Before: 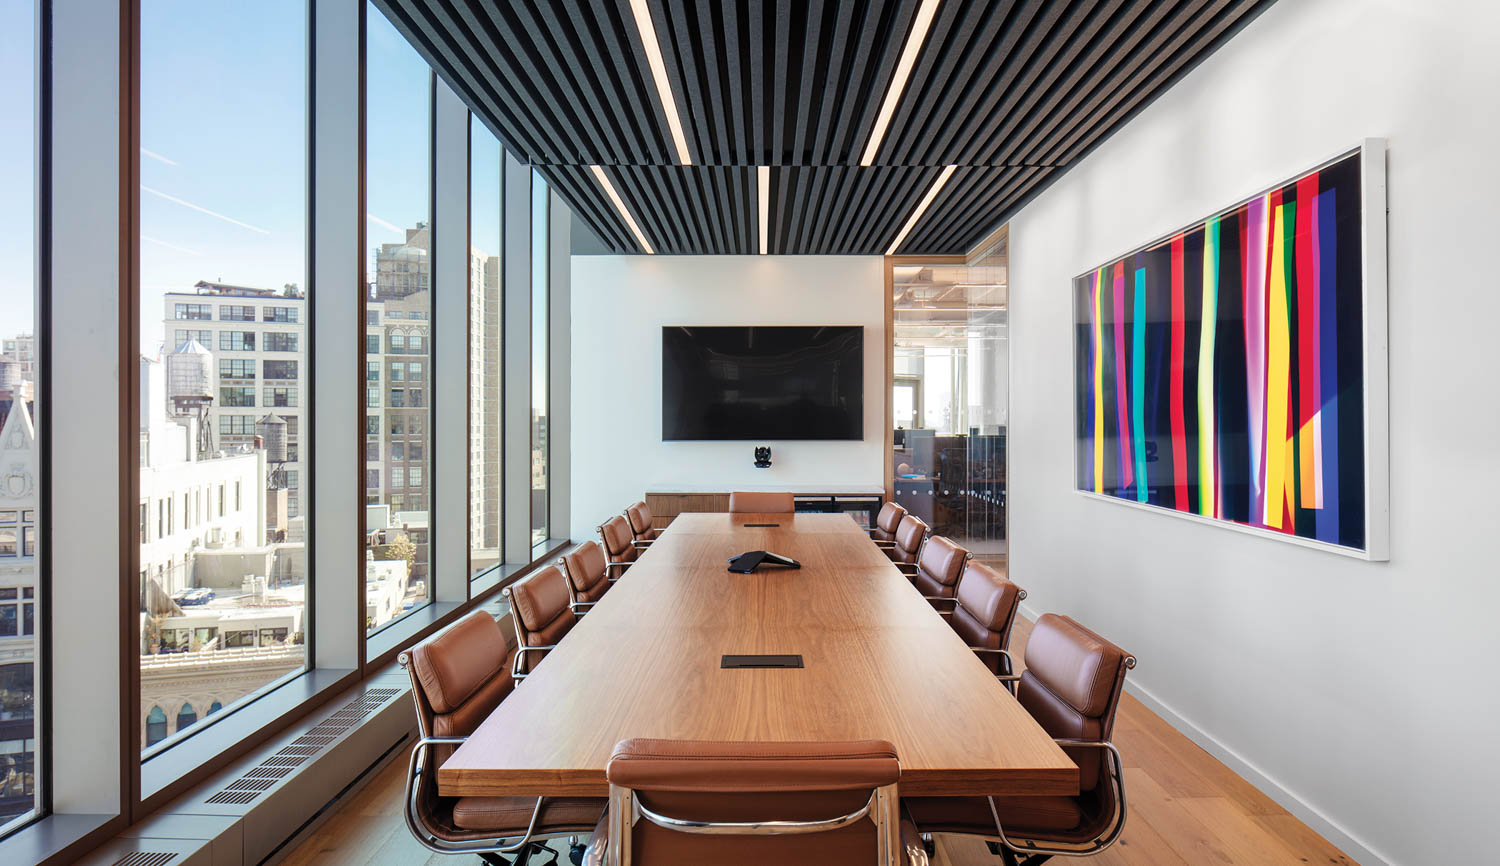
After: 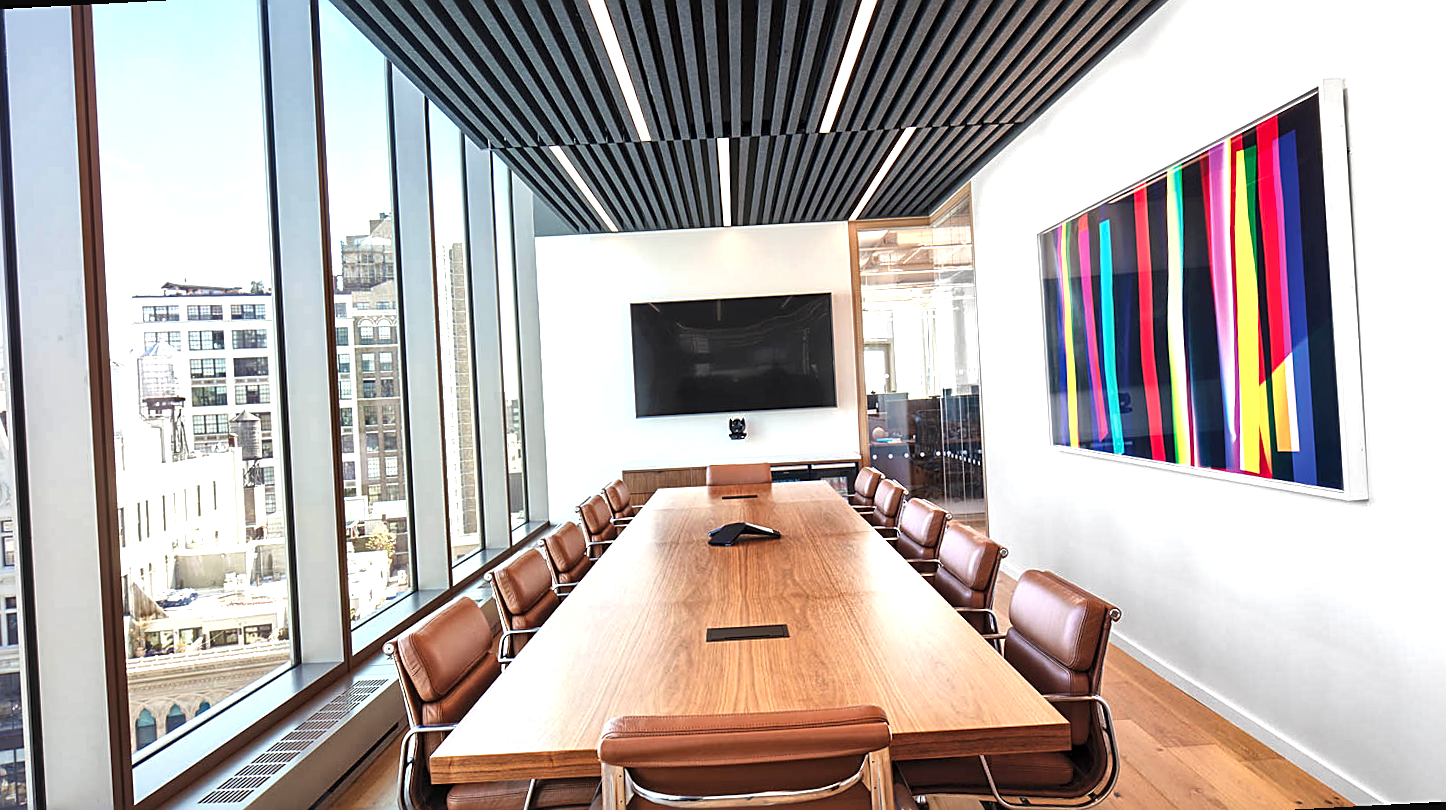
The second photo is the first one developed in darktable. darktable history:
exposure: black level correction -0.002, exposure 0.708 EV, compensate exposure bias true, compensate highlight preservation false
rotate and perspective: rotation -3°, crop left 0.031, crop right 0.968, crop top 0.07, crop bottom 0.93
shadows and highlights: shadows 35, highlights -35, soften with gaussian
local contrast: mode bilateral grid, contrast 20, coarseness 20, detail 150%, midtone range 0.2
sharpen: on, module defaults
